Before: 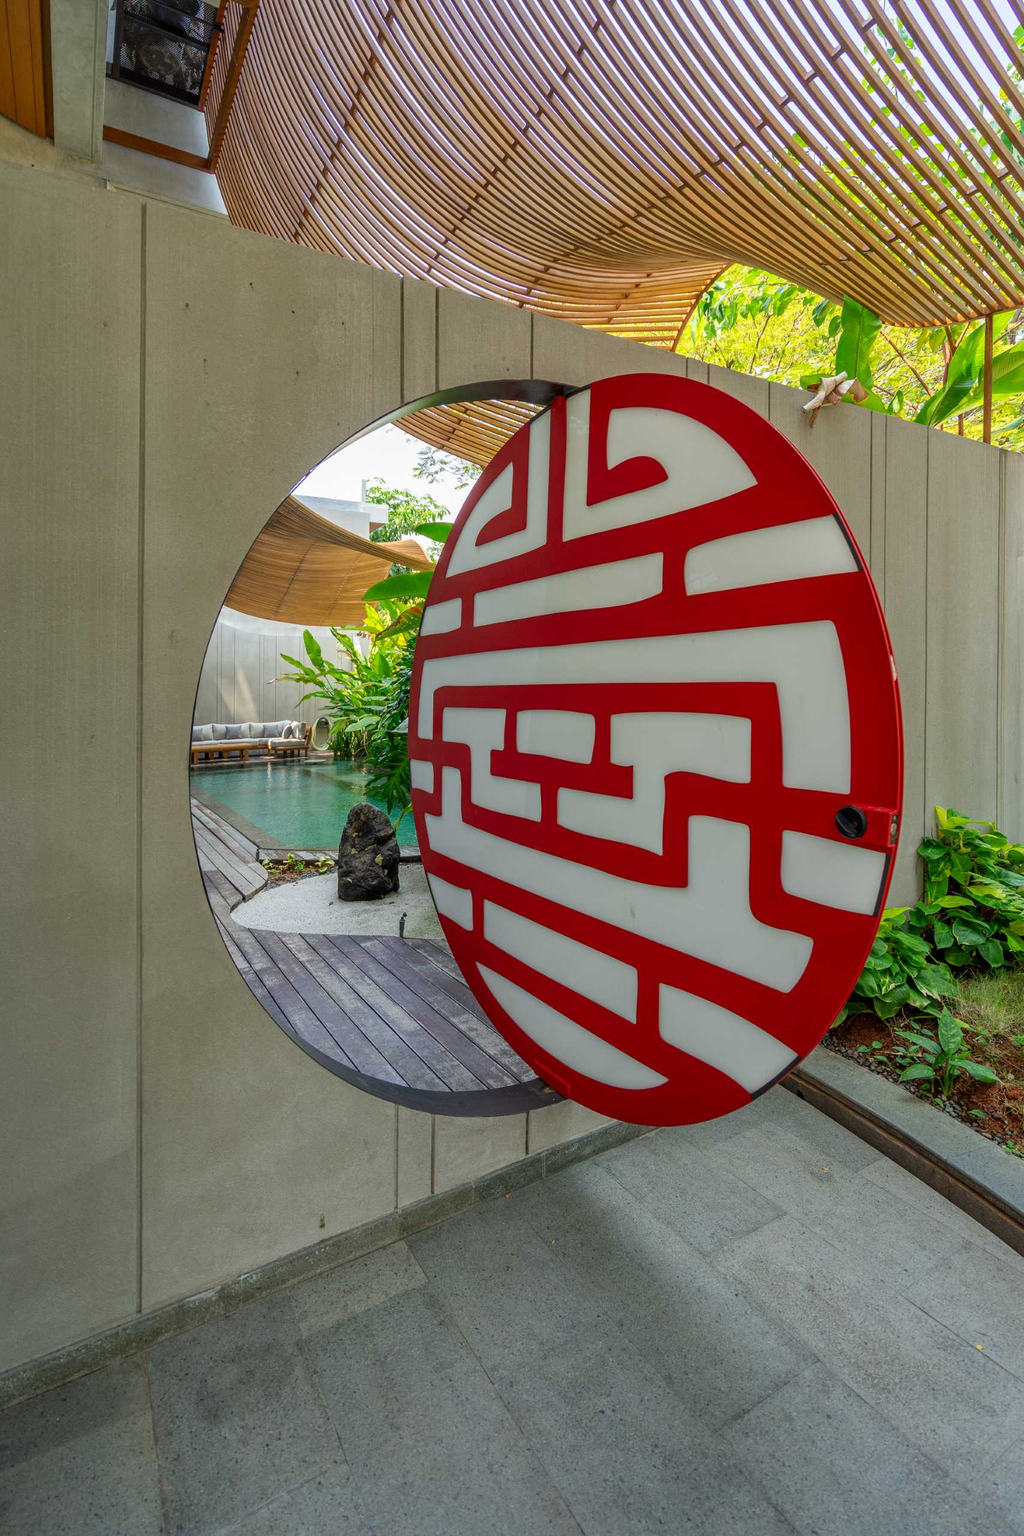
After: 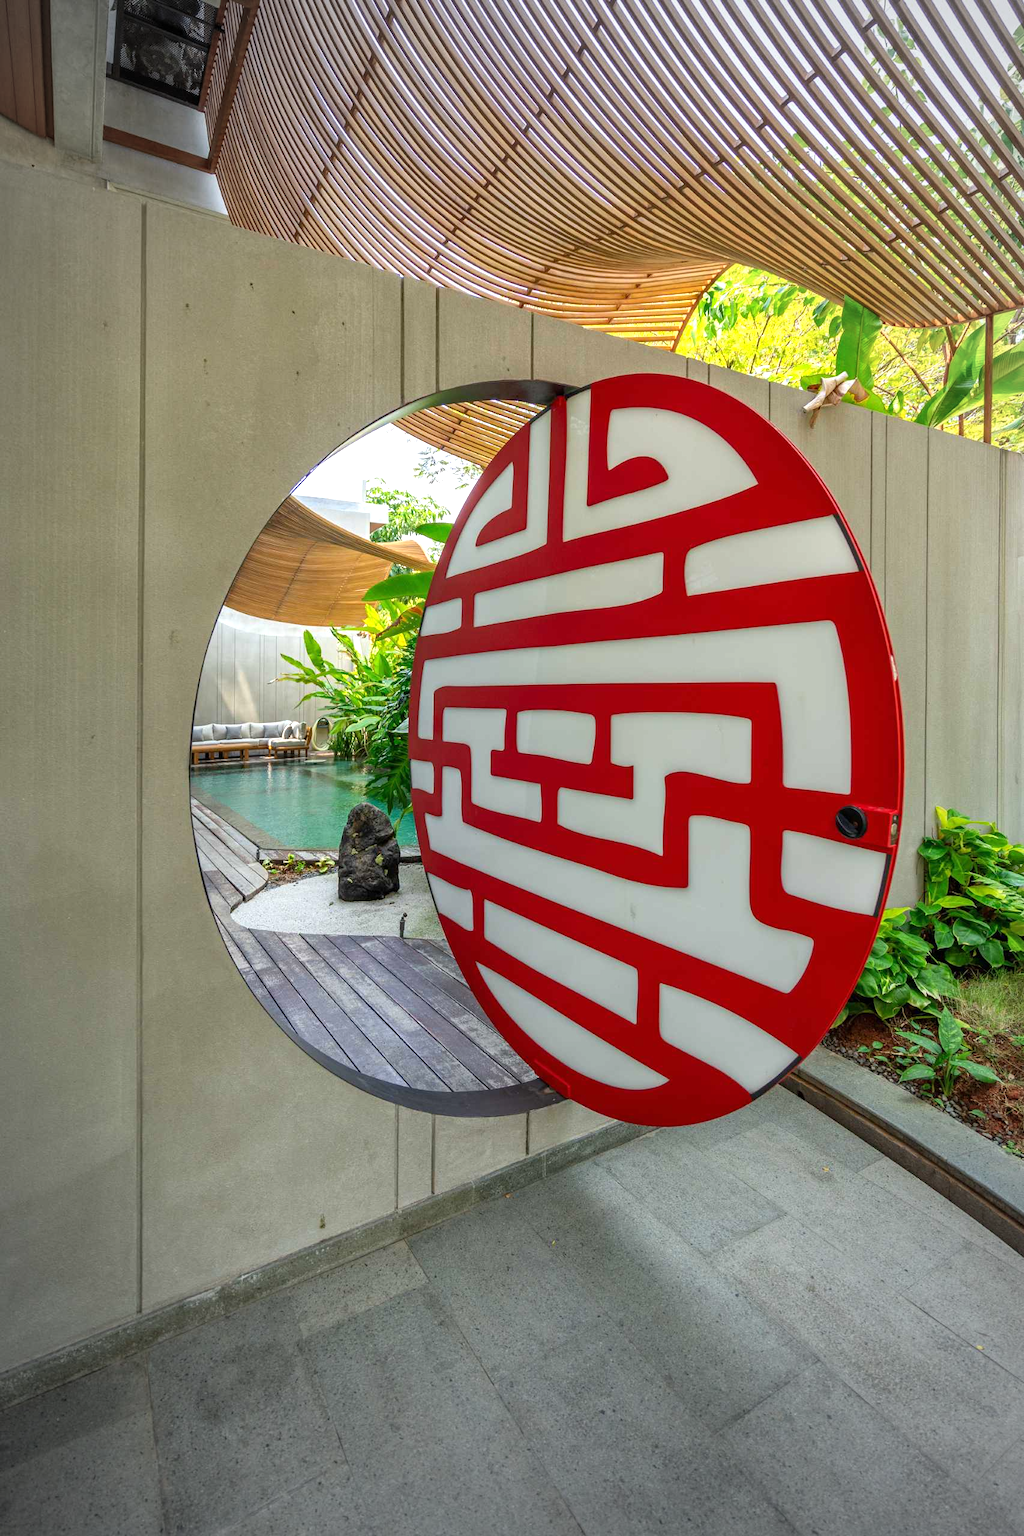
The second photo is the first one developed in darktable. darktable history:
vignetting: fall-off start 67.15%, brightness -0.442, saturation -0.691, width/height ratio 1.011, unbound false
exposure: black level correction 0, exposure 0.5 EV, compensate highlight preservation false
base curve: curves: ch0 [(0, 0) (0.989, 0.992)], preserve colors none
